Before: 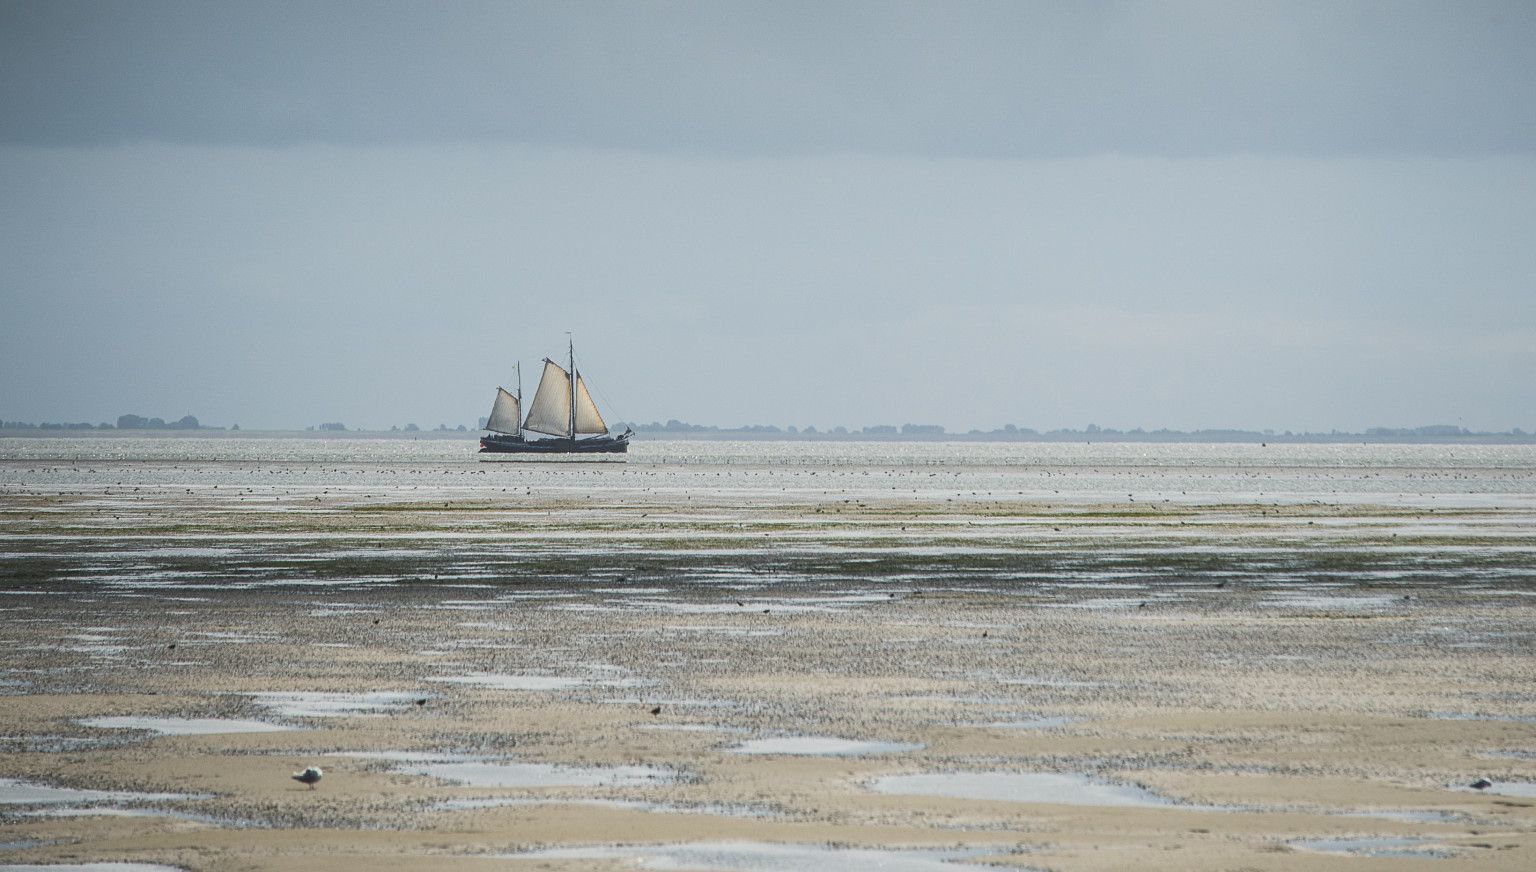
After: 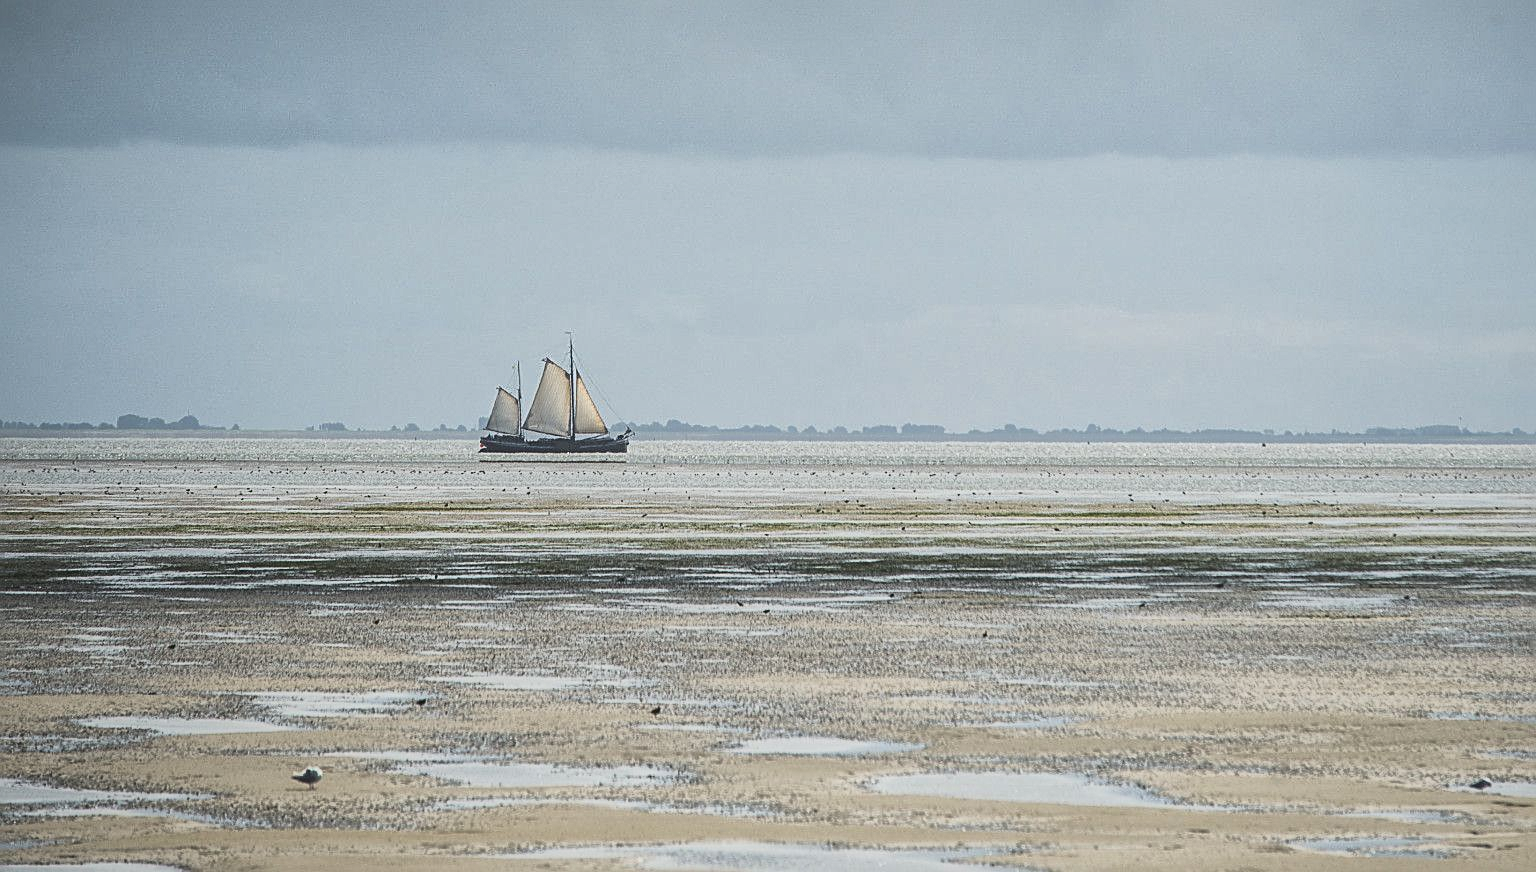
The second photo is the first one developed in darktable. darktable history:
white balance: red 1, blue 1
sharpen: on, module defaults
tone curve: curves: ch0 [(0, 0.032) (0.181, 0.156) (0.751, 0.762) (1, 1)], color space Lab, linked channels, preserve colors none
contrast brightness saturation: contrast -0.02, brightness -0.01, saturation 0.03
global tonemap: drago (1, 100), detail 1
